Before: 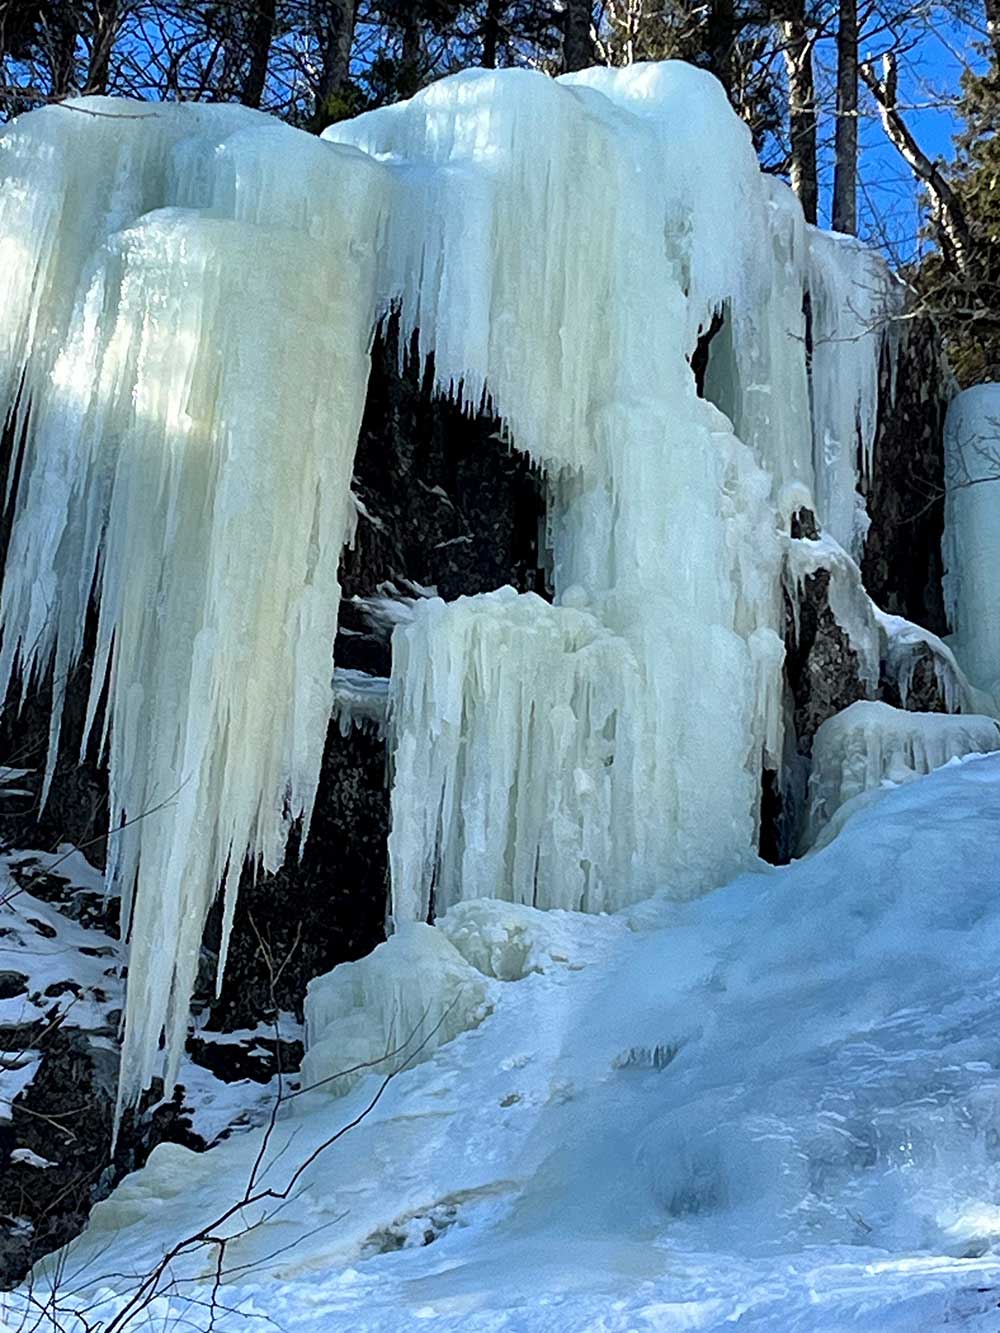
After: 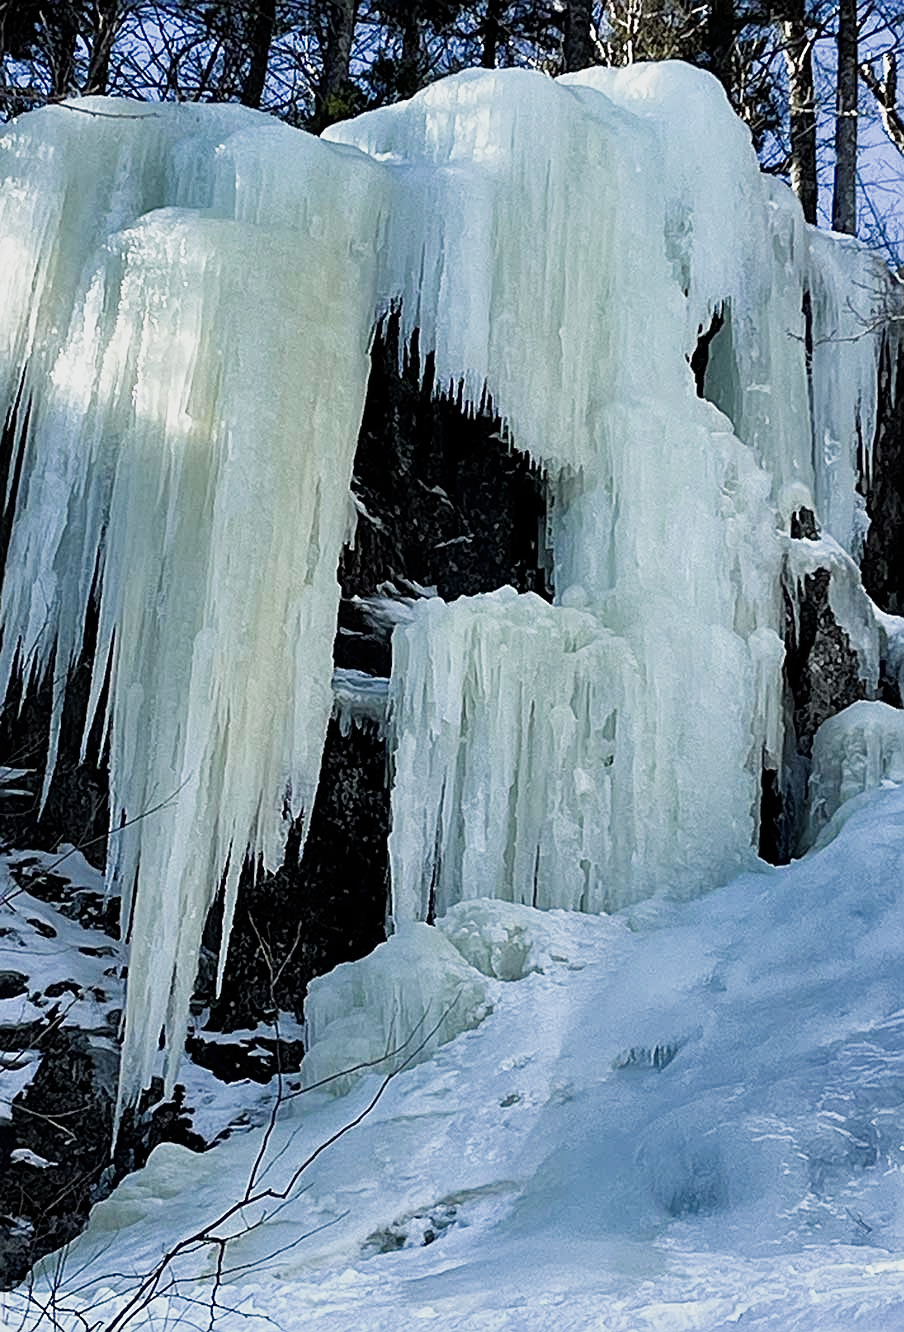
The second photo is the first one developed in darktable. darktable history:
filmic rgb: black relative exposure -11.39 EV, white relative exposure 3.24 EV, hardness 6.78, color science v4 (2020)
sharpen: on, module defaults
crop: right 9.513%, bottom 0.045%
